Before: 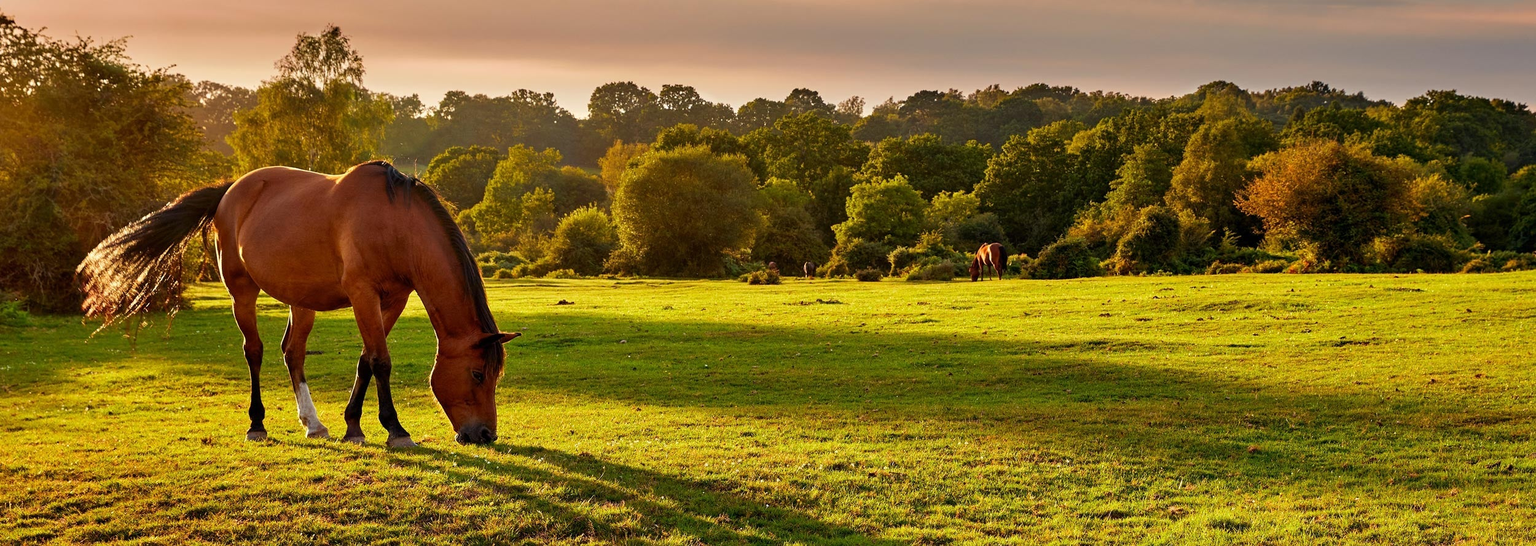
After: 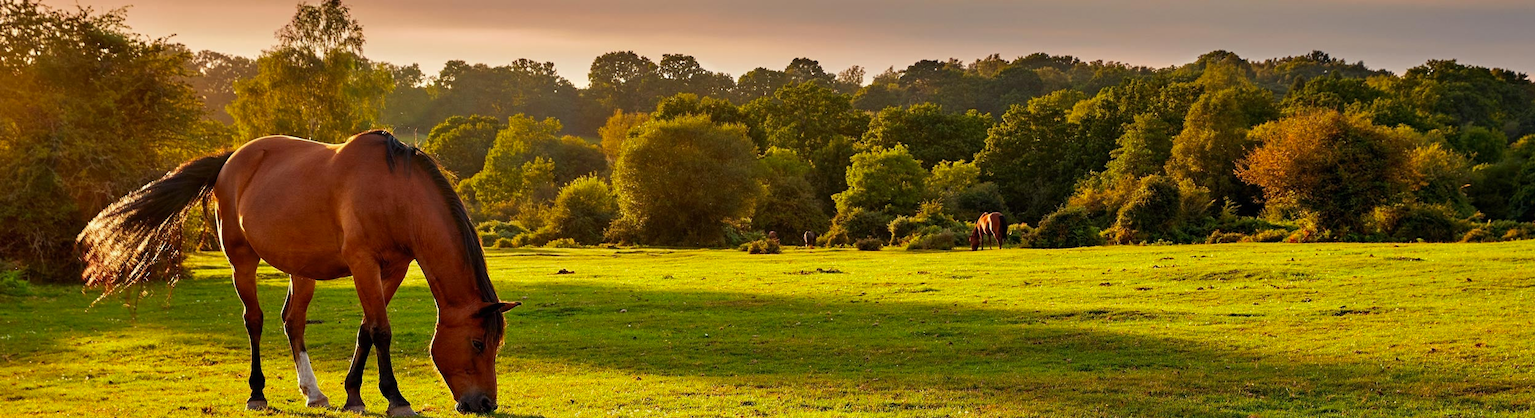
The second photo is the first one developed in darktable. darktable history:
crop: top 5.667%, bottom 17.637%
vibrance: on, module defaults
